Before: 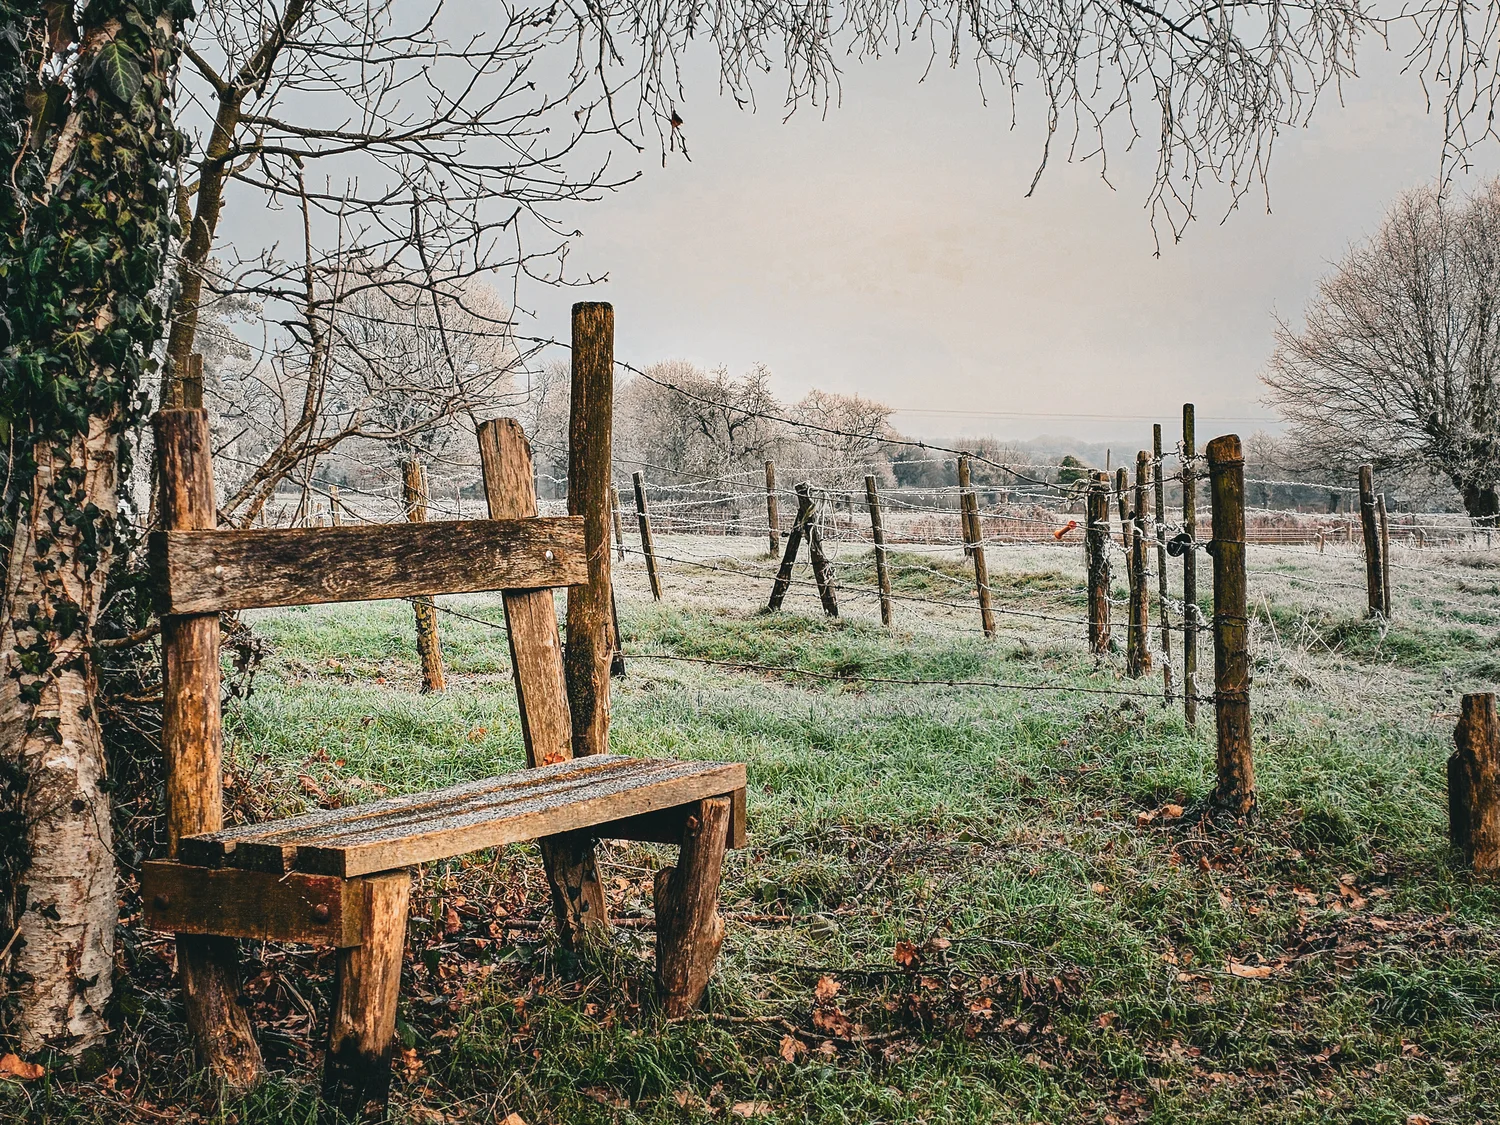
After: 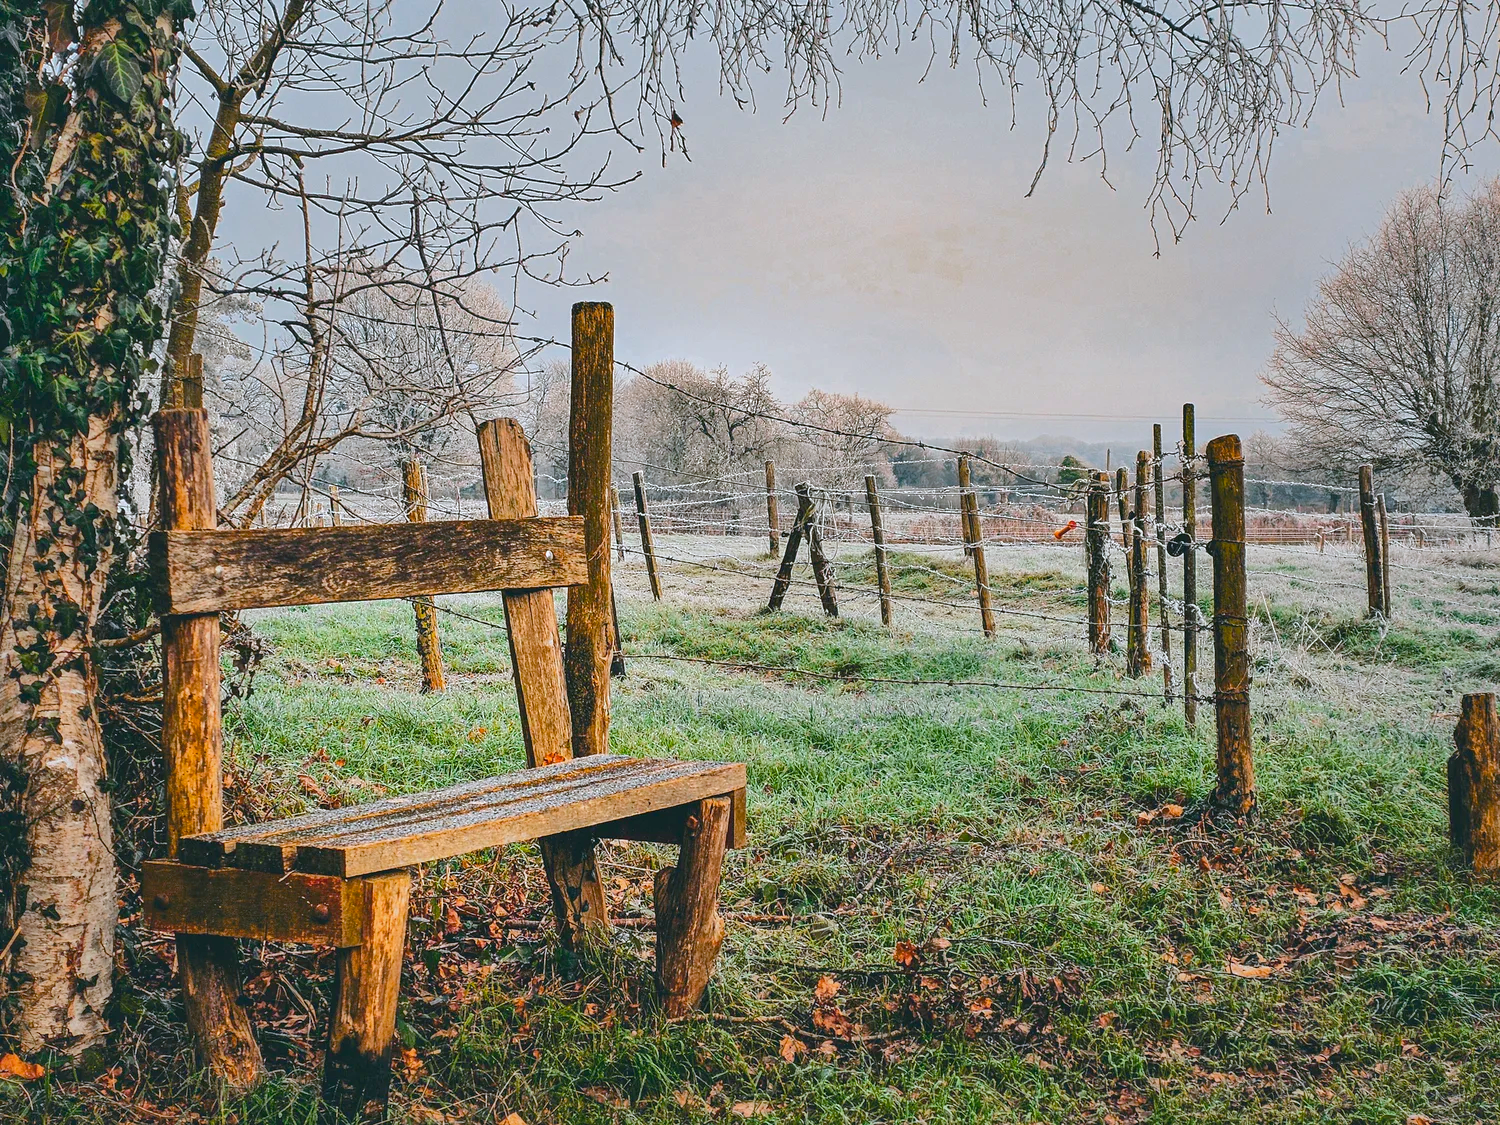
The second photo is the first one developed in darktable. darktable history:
shadows and highlights: on, module defaults
white balance: red 0.974, blue 1.044
color balance rgb: perceptual saturation grading › global saturation 25%, perceptual brilliance grading › mid-tones 10%, perceptual brilliance grading › shadows 15%, global vibrance 20%
